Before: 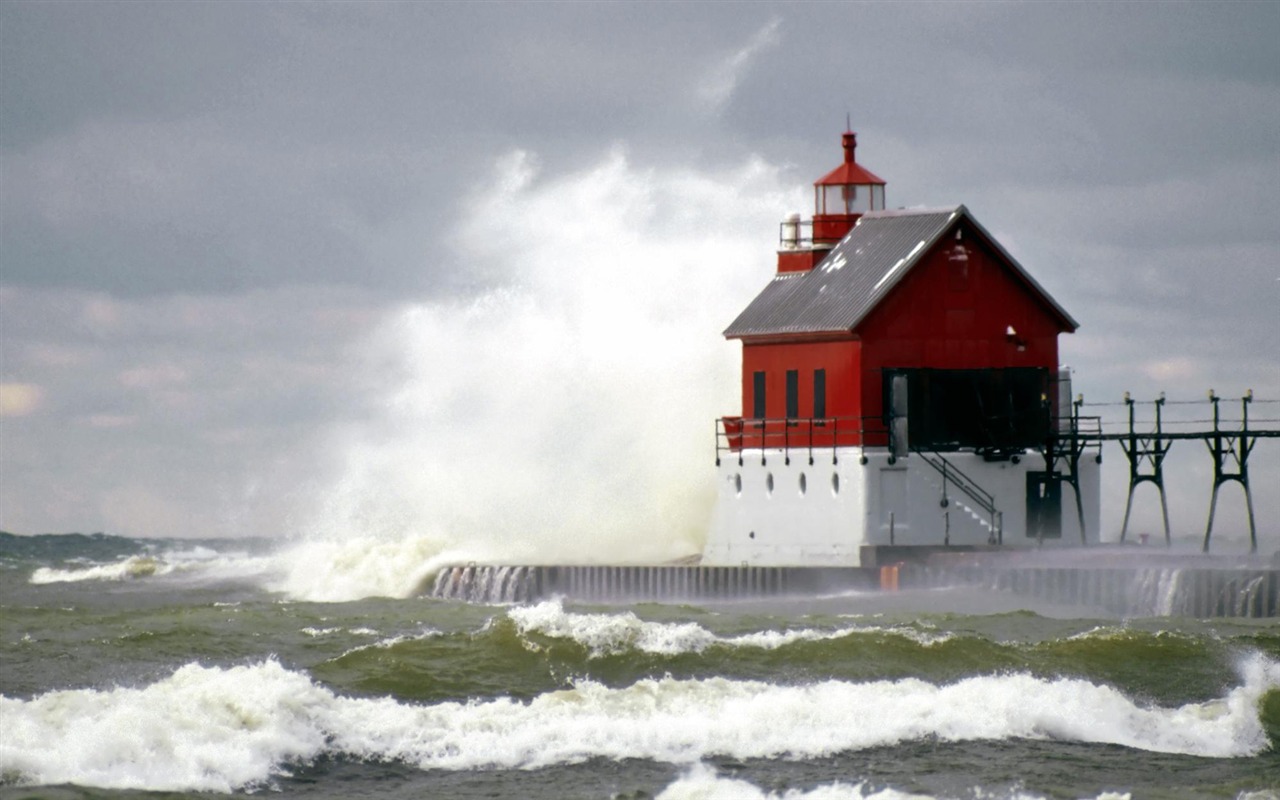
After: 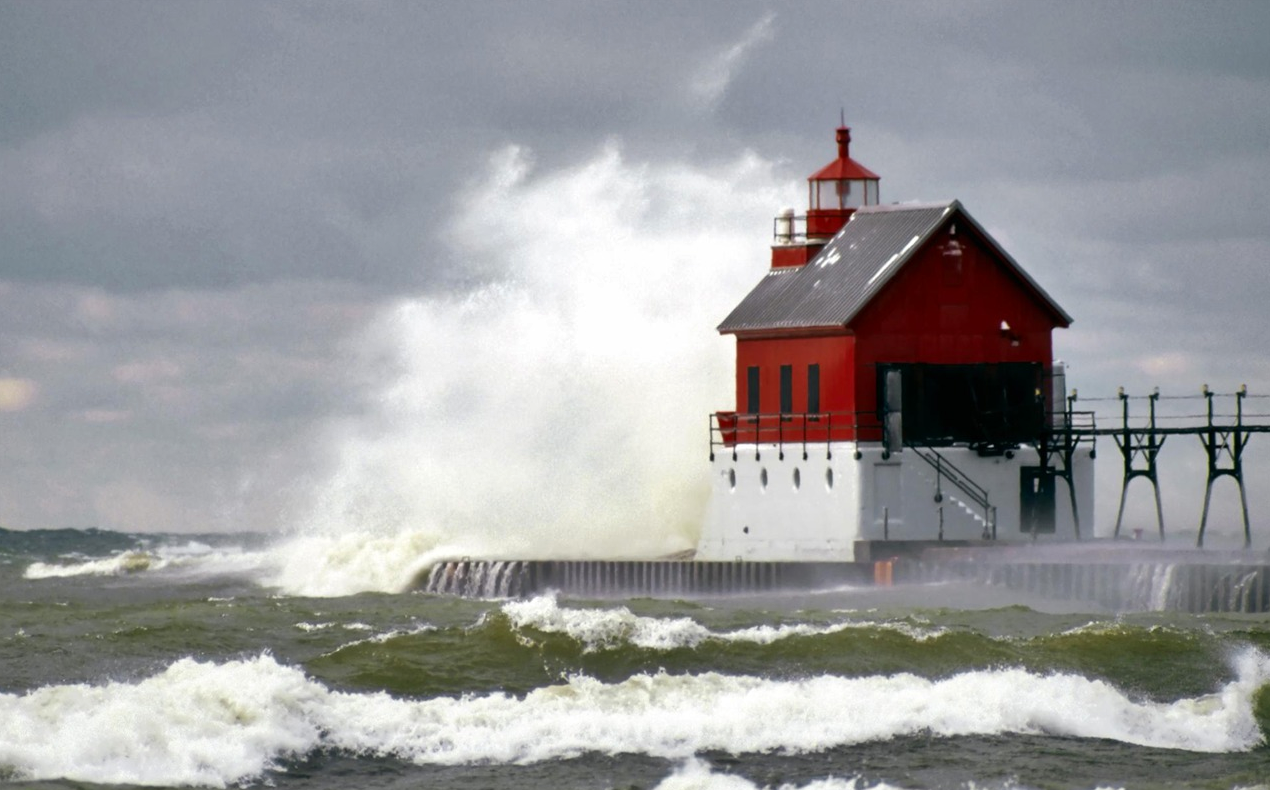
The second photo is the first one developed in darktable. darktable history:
crop: left 0.494%, top 0.749%, right 0.239%, bottom 0.4%
contrast brightness saturation: contrast 0.08, saturation 0.016
shadows and highlights: white point adjustment 0.058, soften with gaussian
